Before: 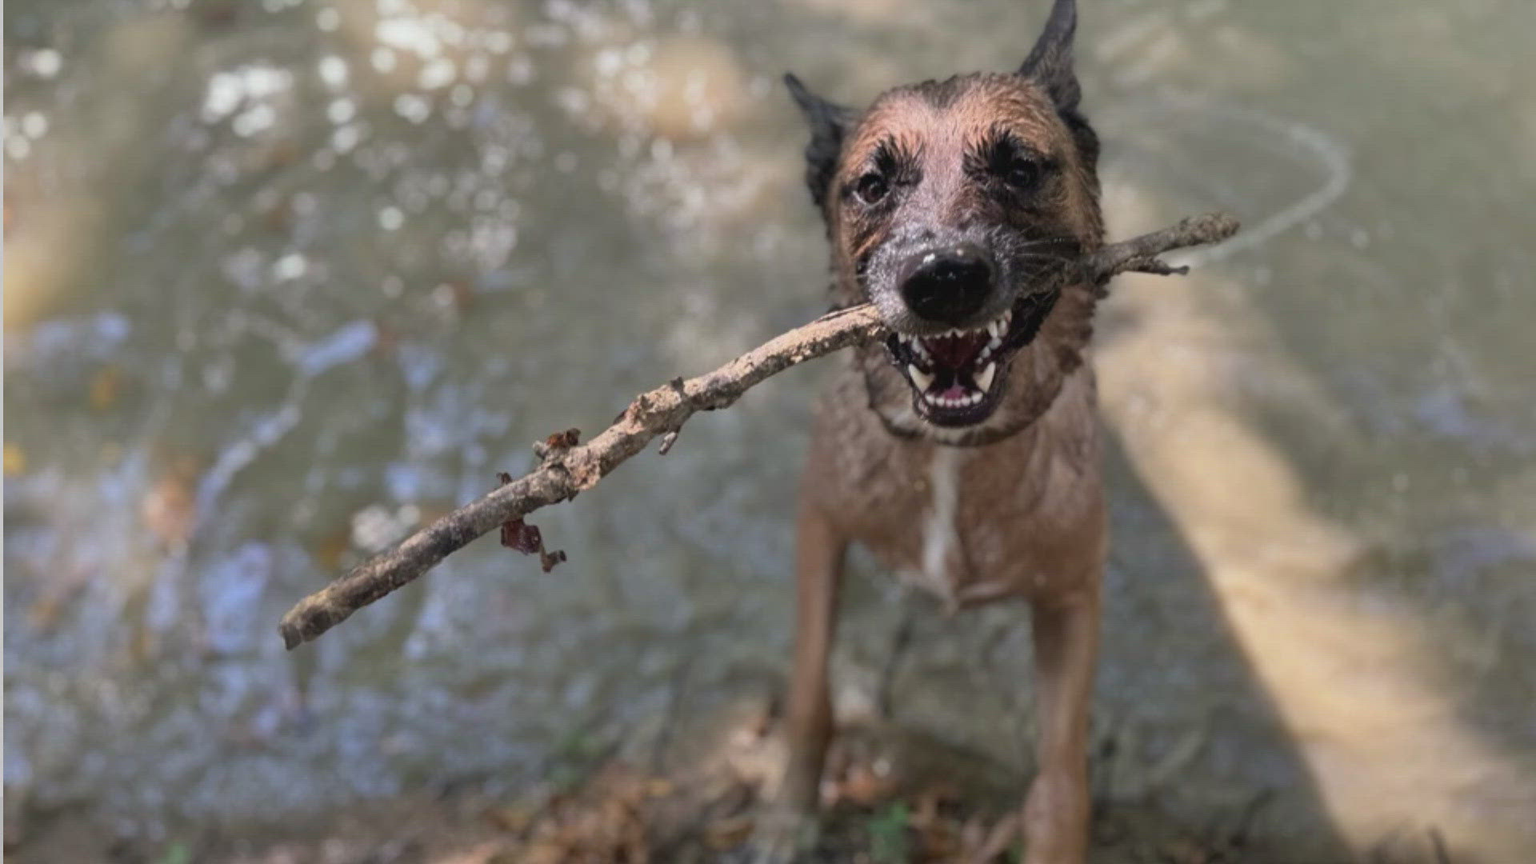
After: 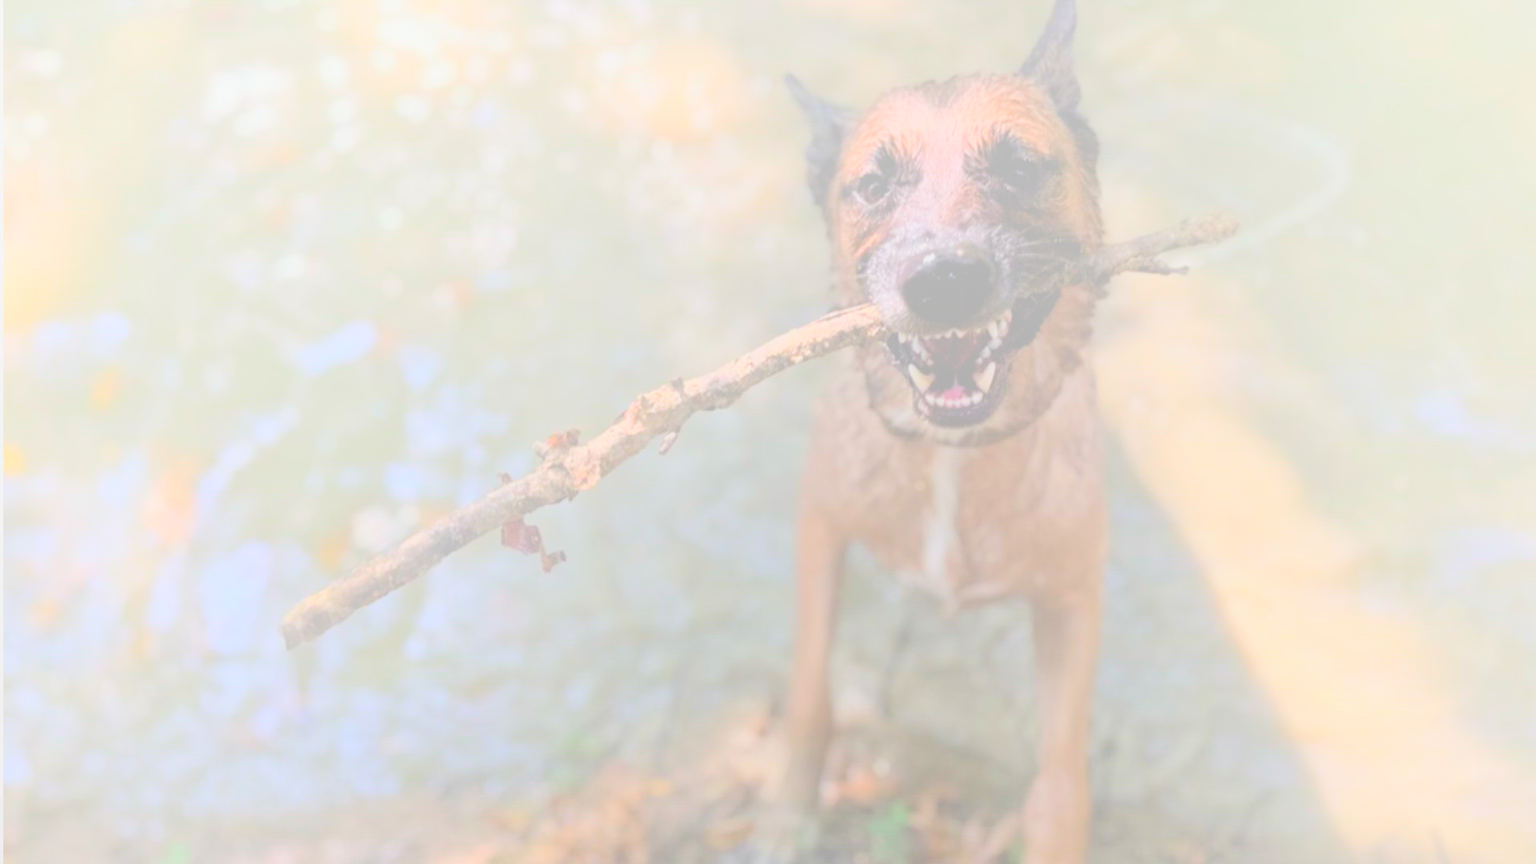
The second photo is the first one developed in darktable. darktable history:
bloom: size 70%, threshold 25%, strength 70%
filmic rgb: black relative exposure -7.65 EV, white relative exposure 4.56 EV, hardness 3.61, contrast 1.05
